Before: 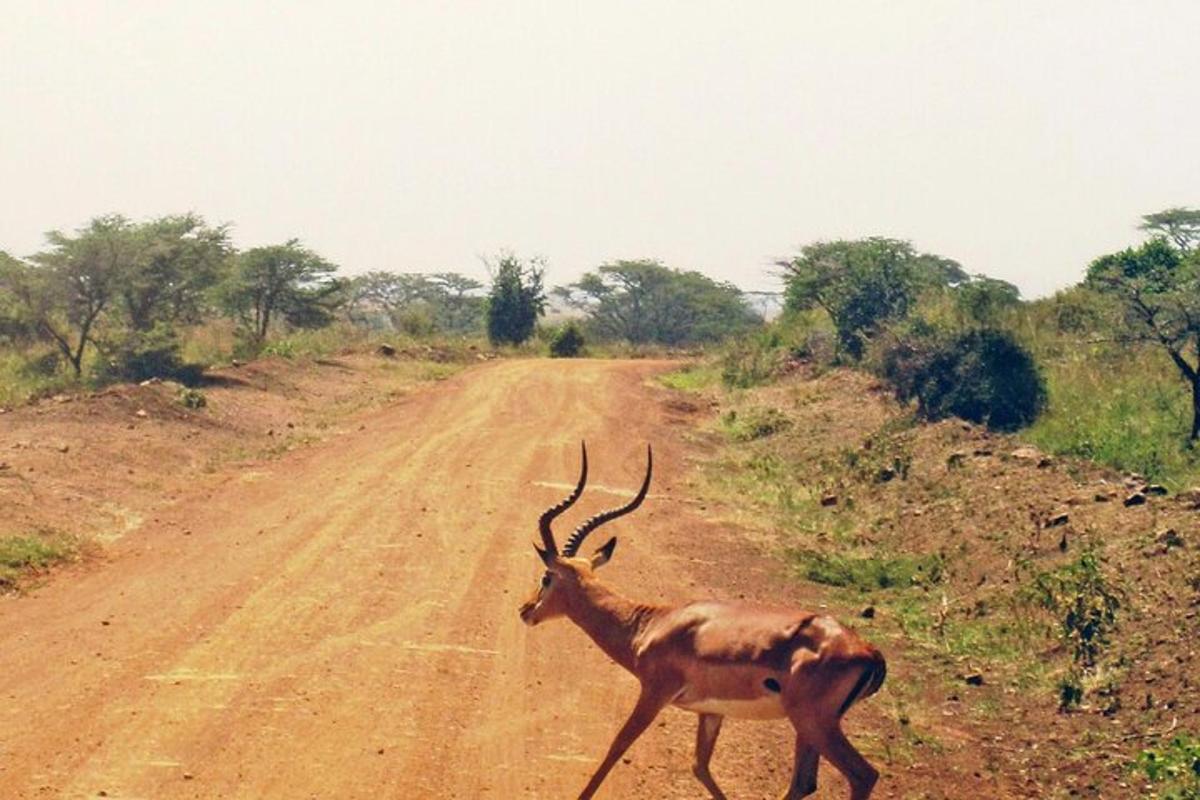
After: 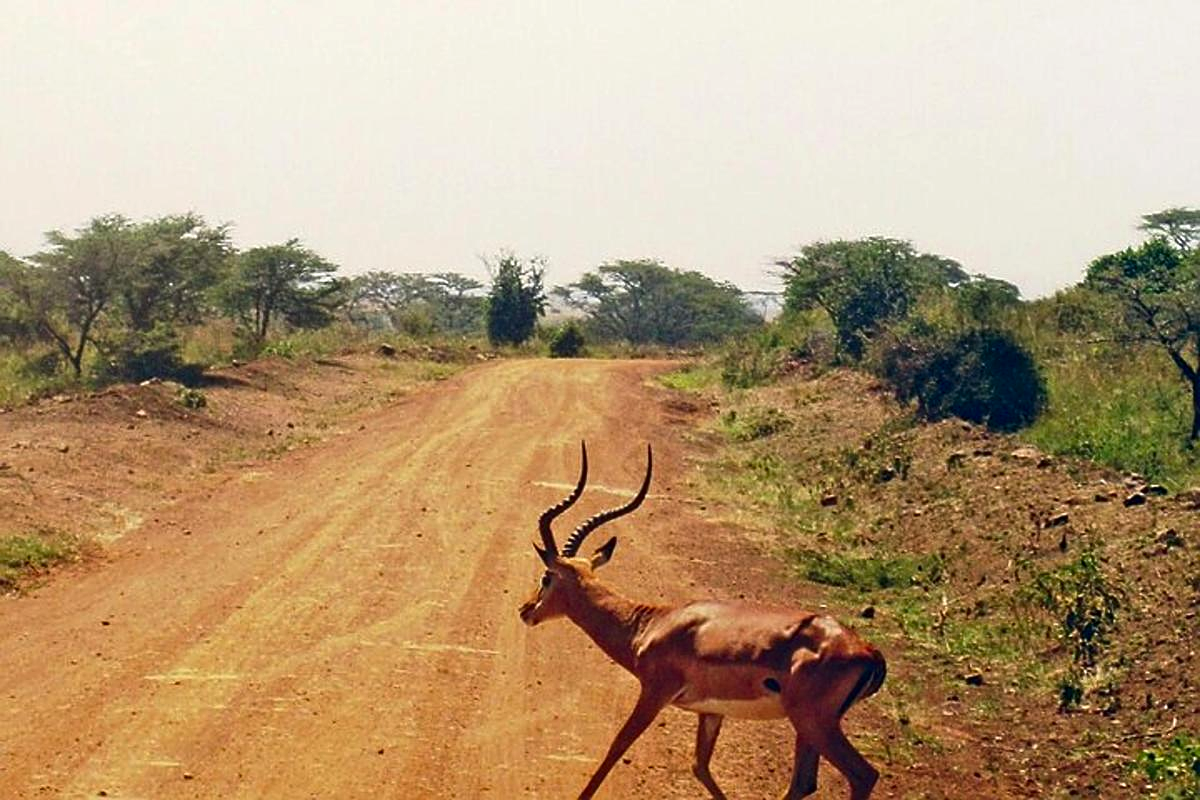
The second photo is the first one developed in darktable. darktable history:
contrast brightness saturation: contrast 0.066, brightness -0.129, saturation 0.063
sharpen: on, module defaults
